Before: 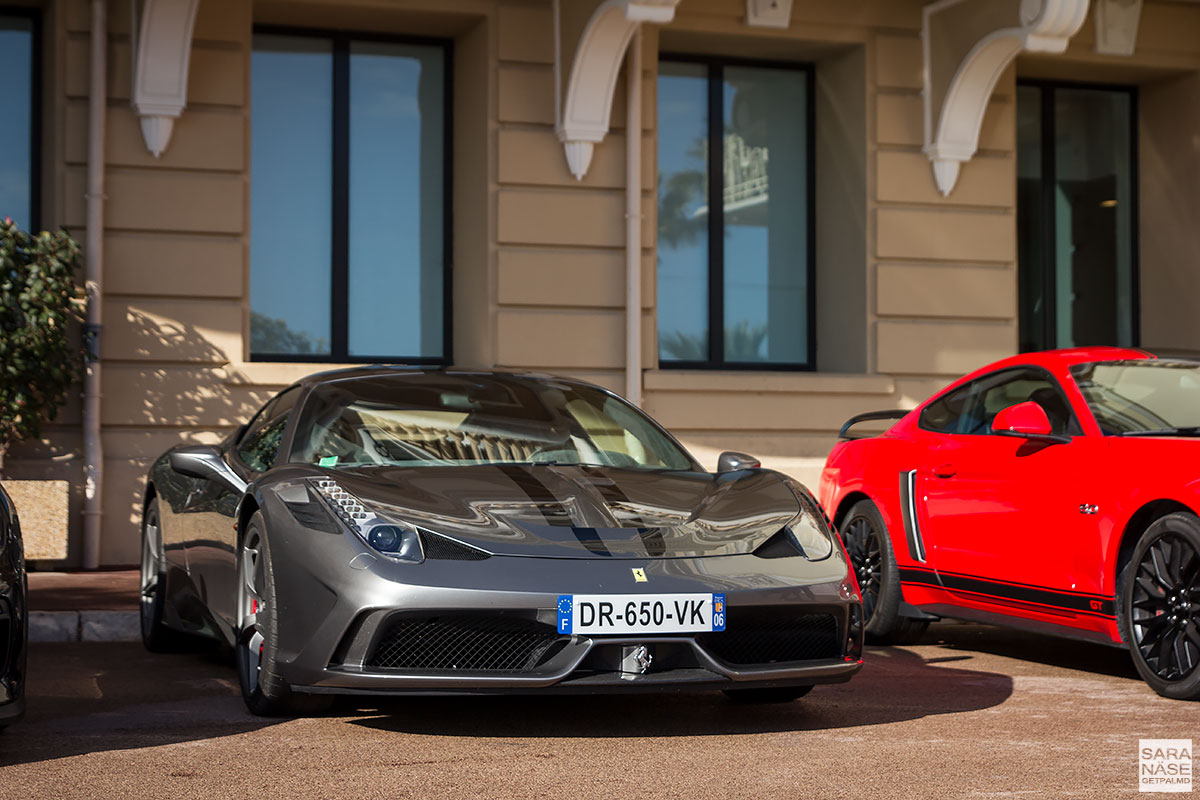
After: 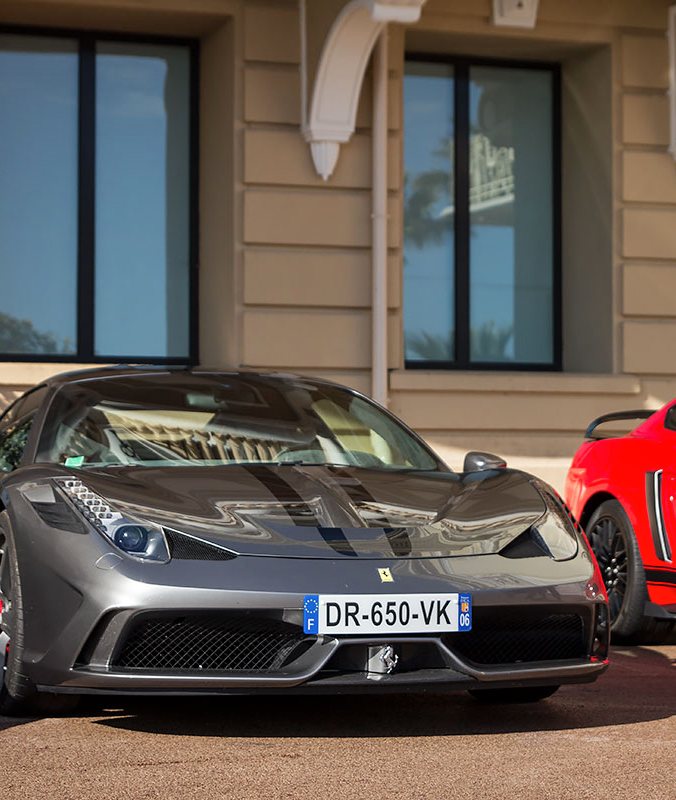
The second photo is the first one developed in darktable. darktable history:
crop: left 21.222%, right 22.393%
shadows and highlights: low approximation 0.01, soften with gaussian
